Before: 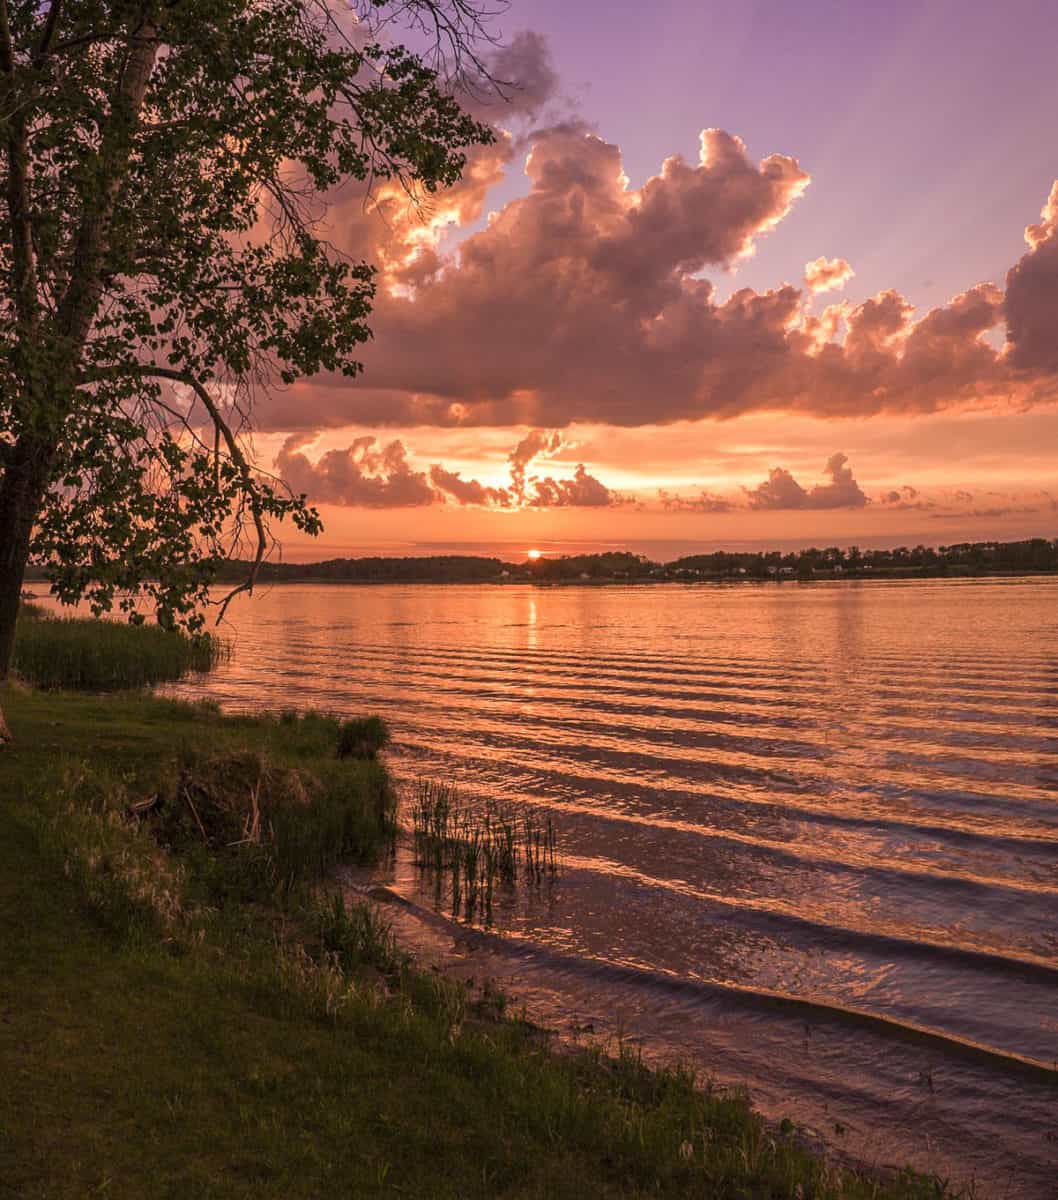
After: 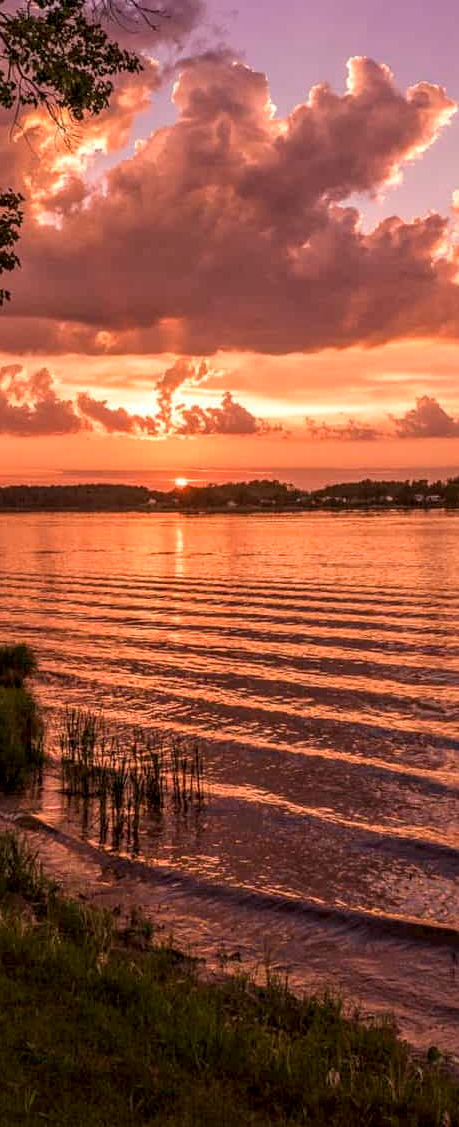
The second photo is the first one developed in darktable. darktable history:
crop: left 33.452%, top 6.025%, right 23.155%
exposure: black level correction 0.002, exposure -0.1 EV, compensate highlight preservation false
local contrast: on, module defaults
